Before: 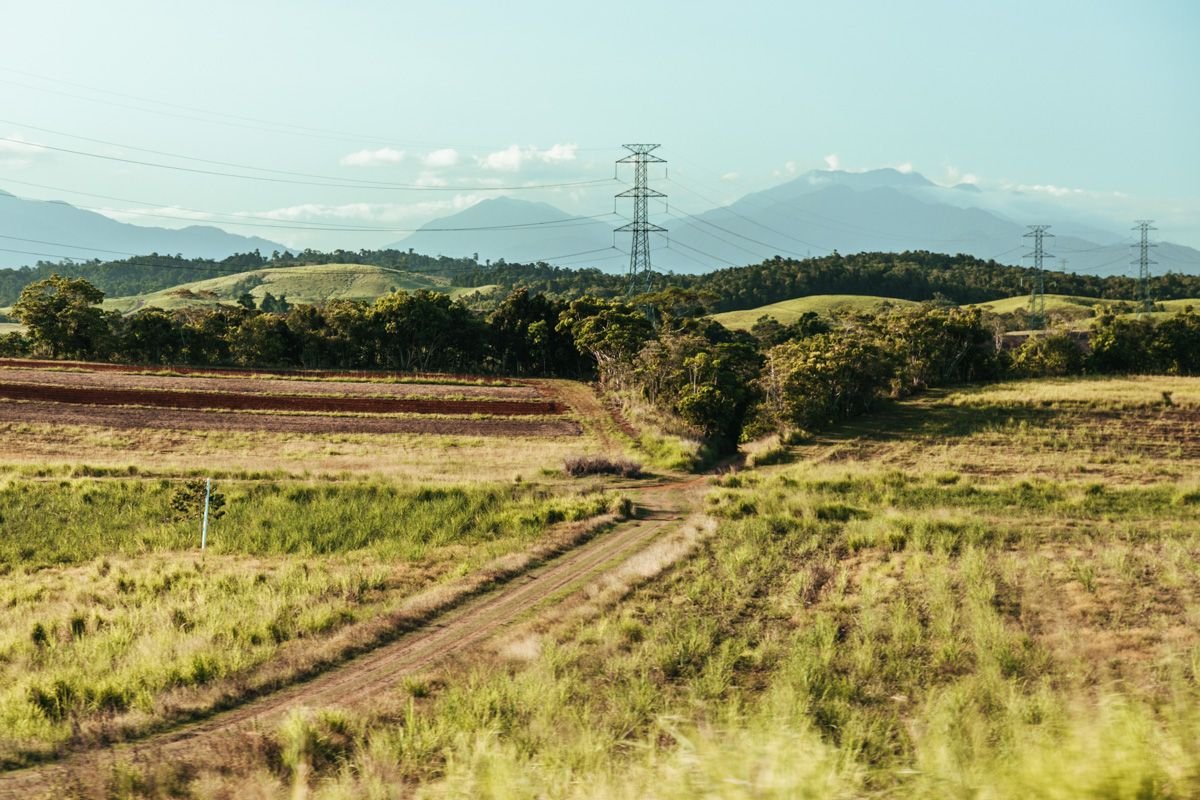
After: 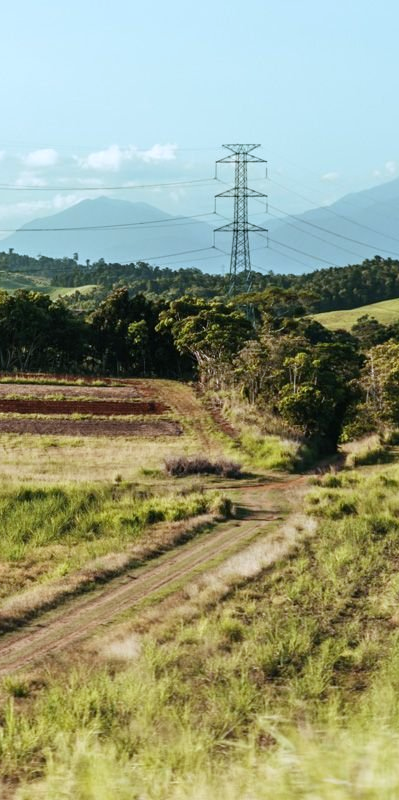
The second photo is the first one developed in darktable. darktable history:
crop: left 33.36%, right 33.36%
white balance: red 0.954, blue 1.079
